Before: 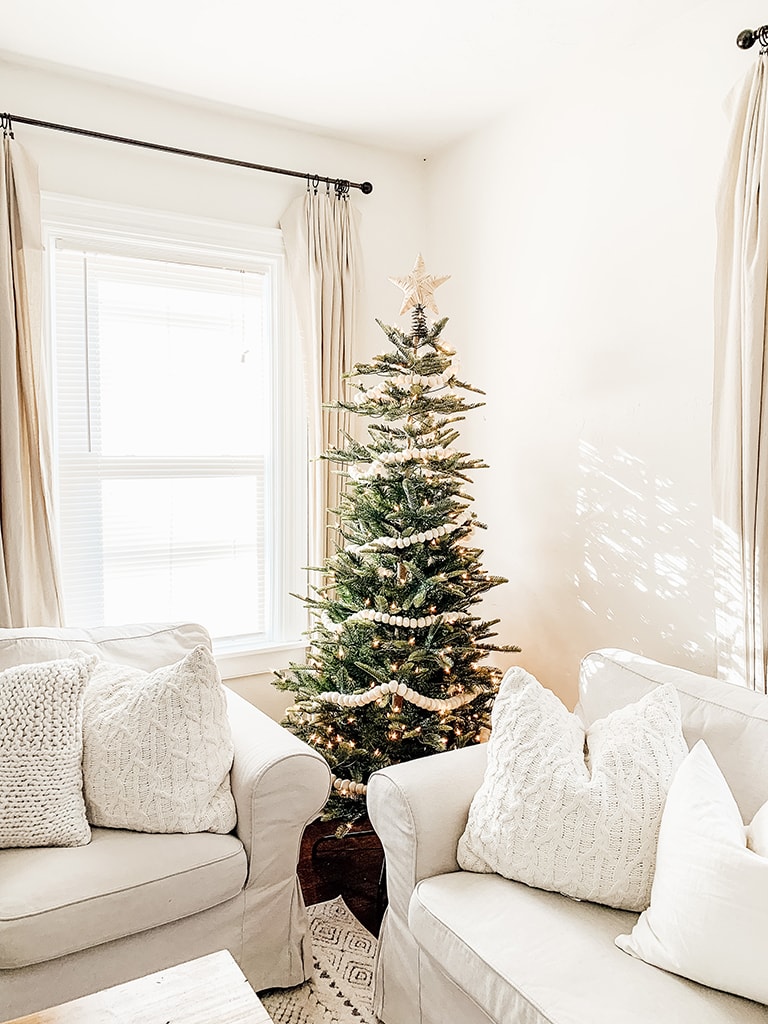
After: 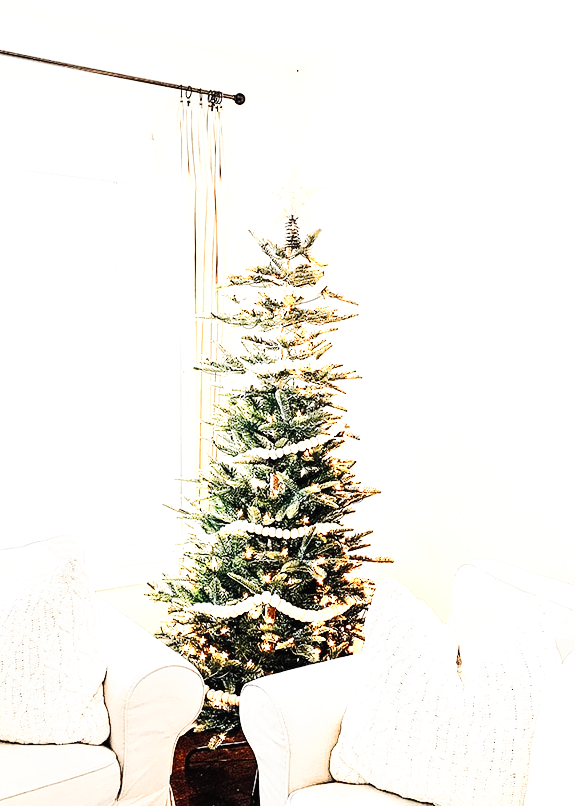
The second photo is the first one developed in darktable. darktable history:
color zones: curves: ch0 [(0.018, 0.548) (0.197, 0.654) (0.425, 0.447) (0.605, 0.658) (0.732, 0.579)]; ch1 [(0.105, 0.531) (0.224, 0.531) (0.386, 0.39) (0.618, 0.456) (0.732, 0.456) (0.956, 0.421)]; ch2 [(0.039, 0.583) (0.215, 0.465) (0.399, 0.544) (0.465, 0.548) (0.614, 0.447) (0.724, 0.43) (0.882, 0.623) (0.956, 0.632)]
crop: left 16.571%, top 8.695%, right 8.542%, bottom 12.56%
shadows and highlights: shadows 62.28, white point adjustment 0.499, highlights -33.57, compress 84.26%
base curve: curves: ch0 [(0, 0) (0.007, 0.004) (0.027, 0.03) (0.046, 0.07) (0.207, 0.54) (0.442, 0.872) (0.673, 0.972) (1, 1)], preserve colors none
